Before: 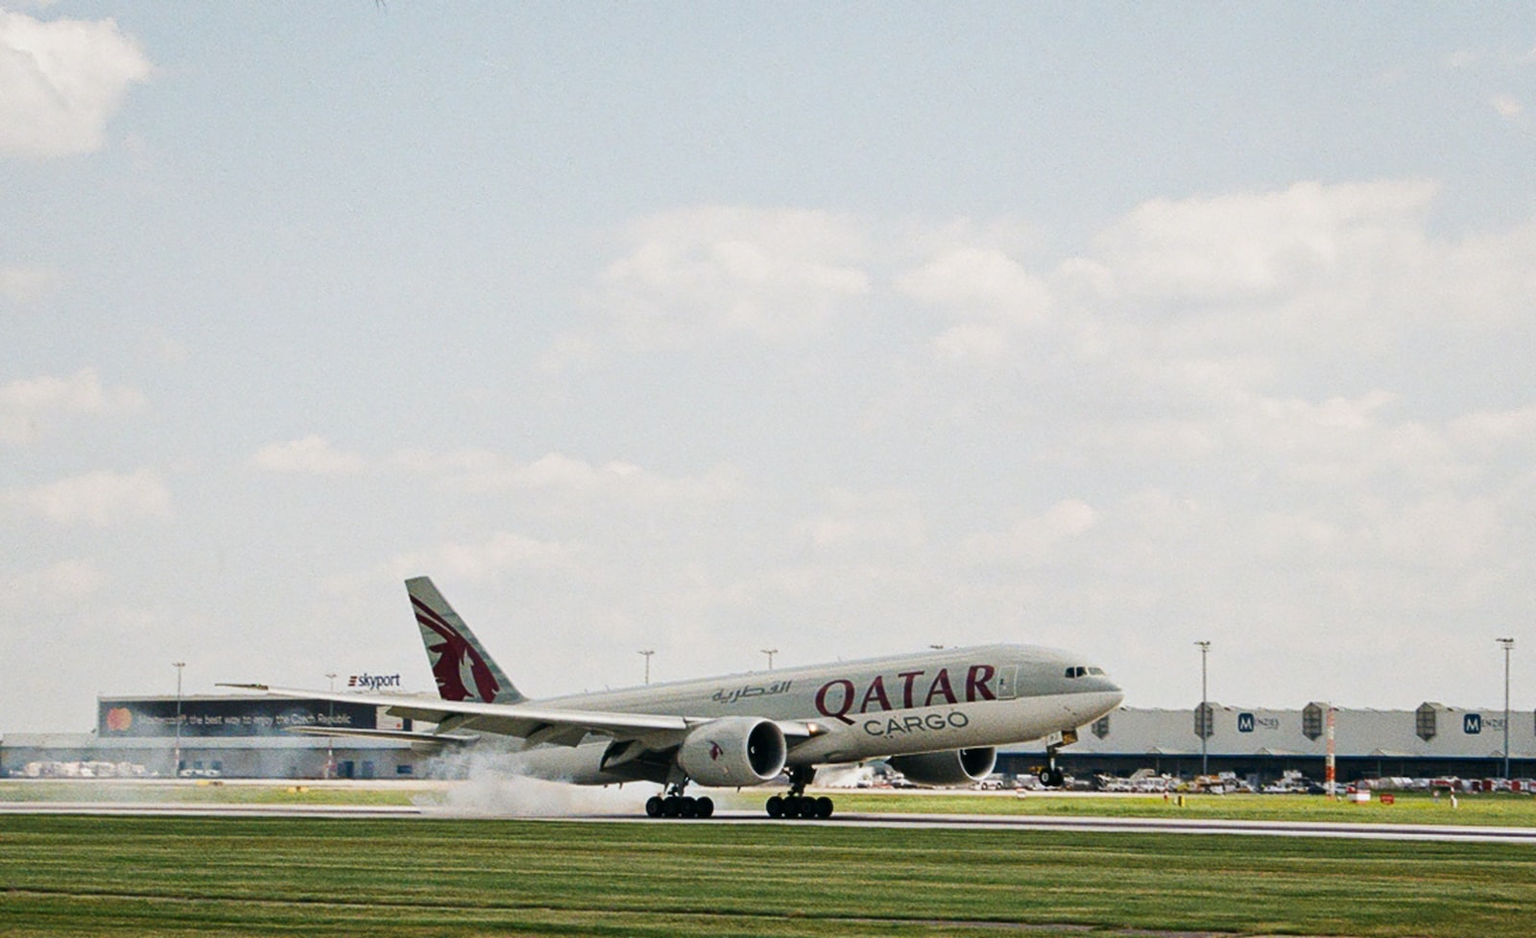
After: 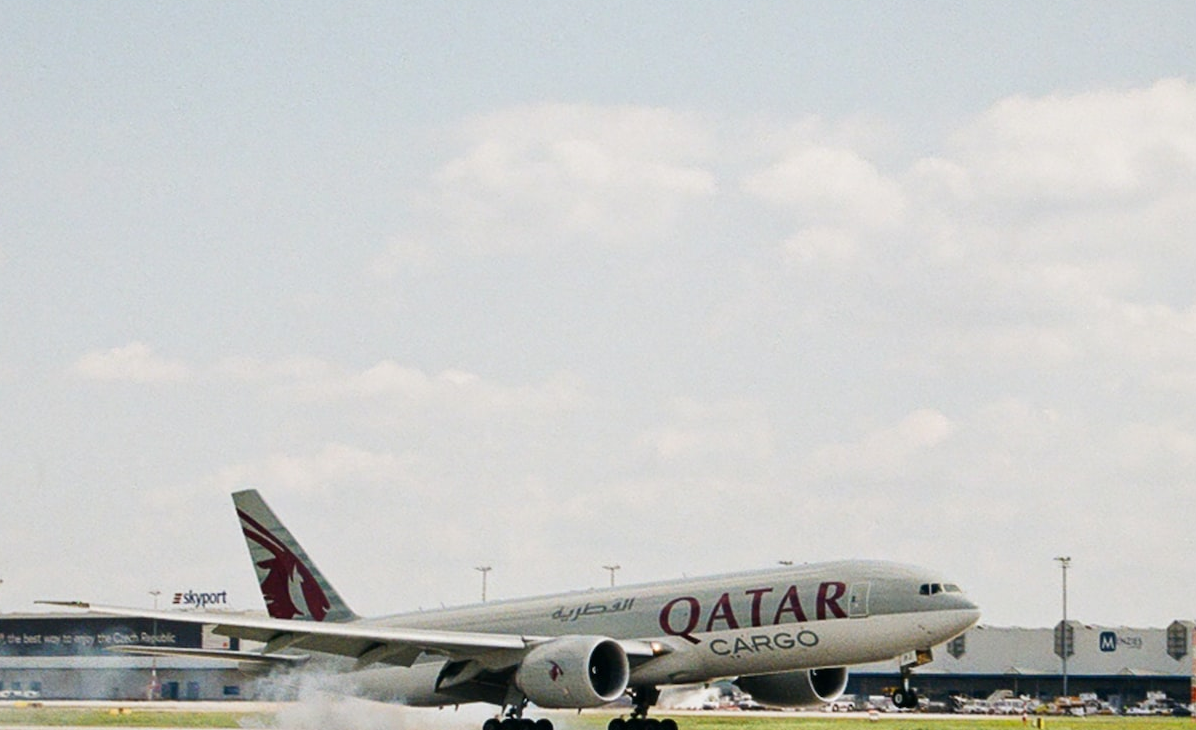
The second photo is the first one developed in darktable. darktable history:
crop and rotate: left 11.903%, top 11.375%, right 13.316%, bottom 13.873%
